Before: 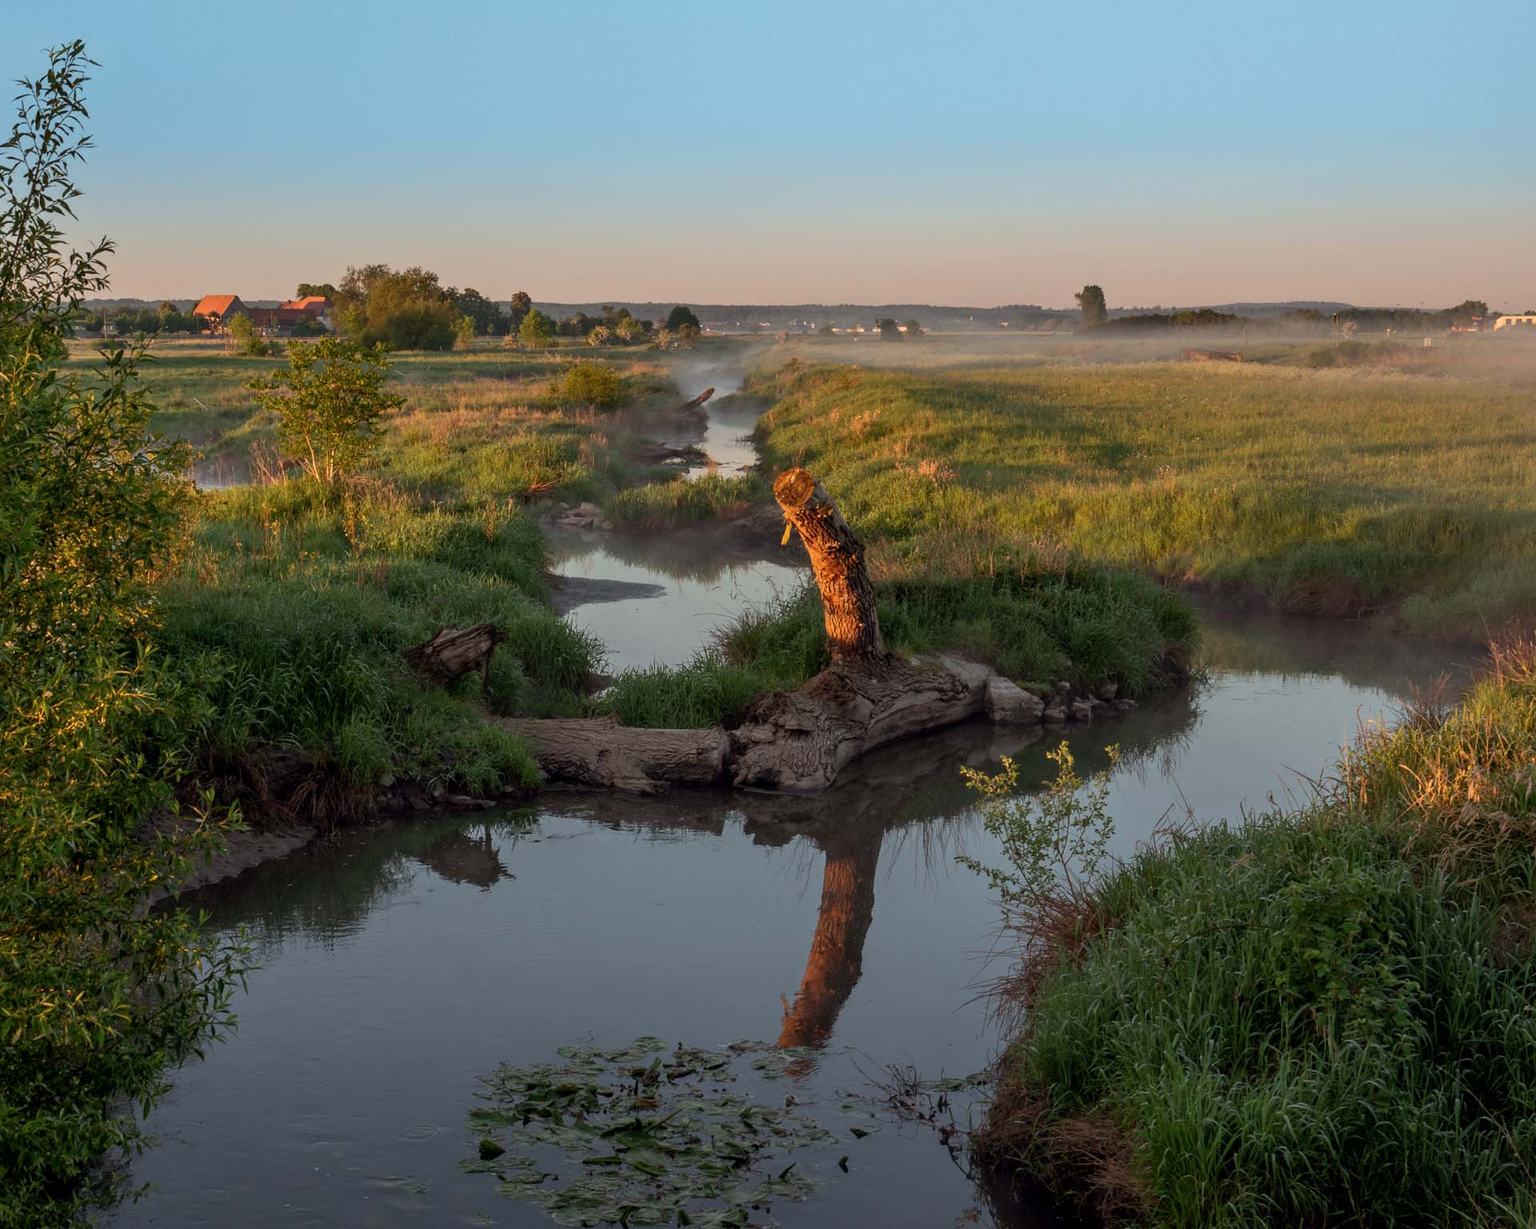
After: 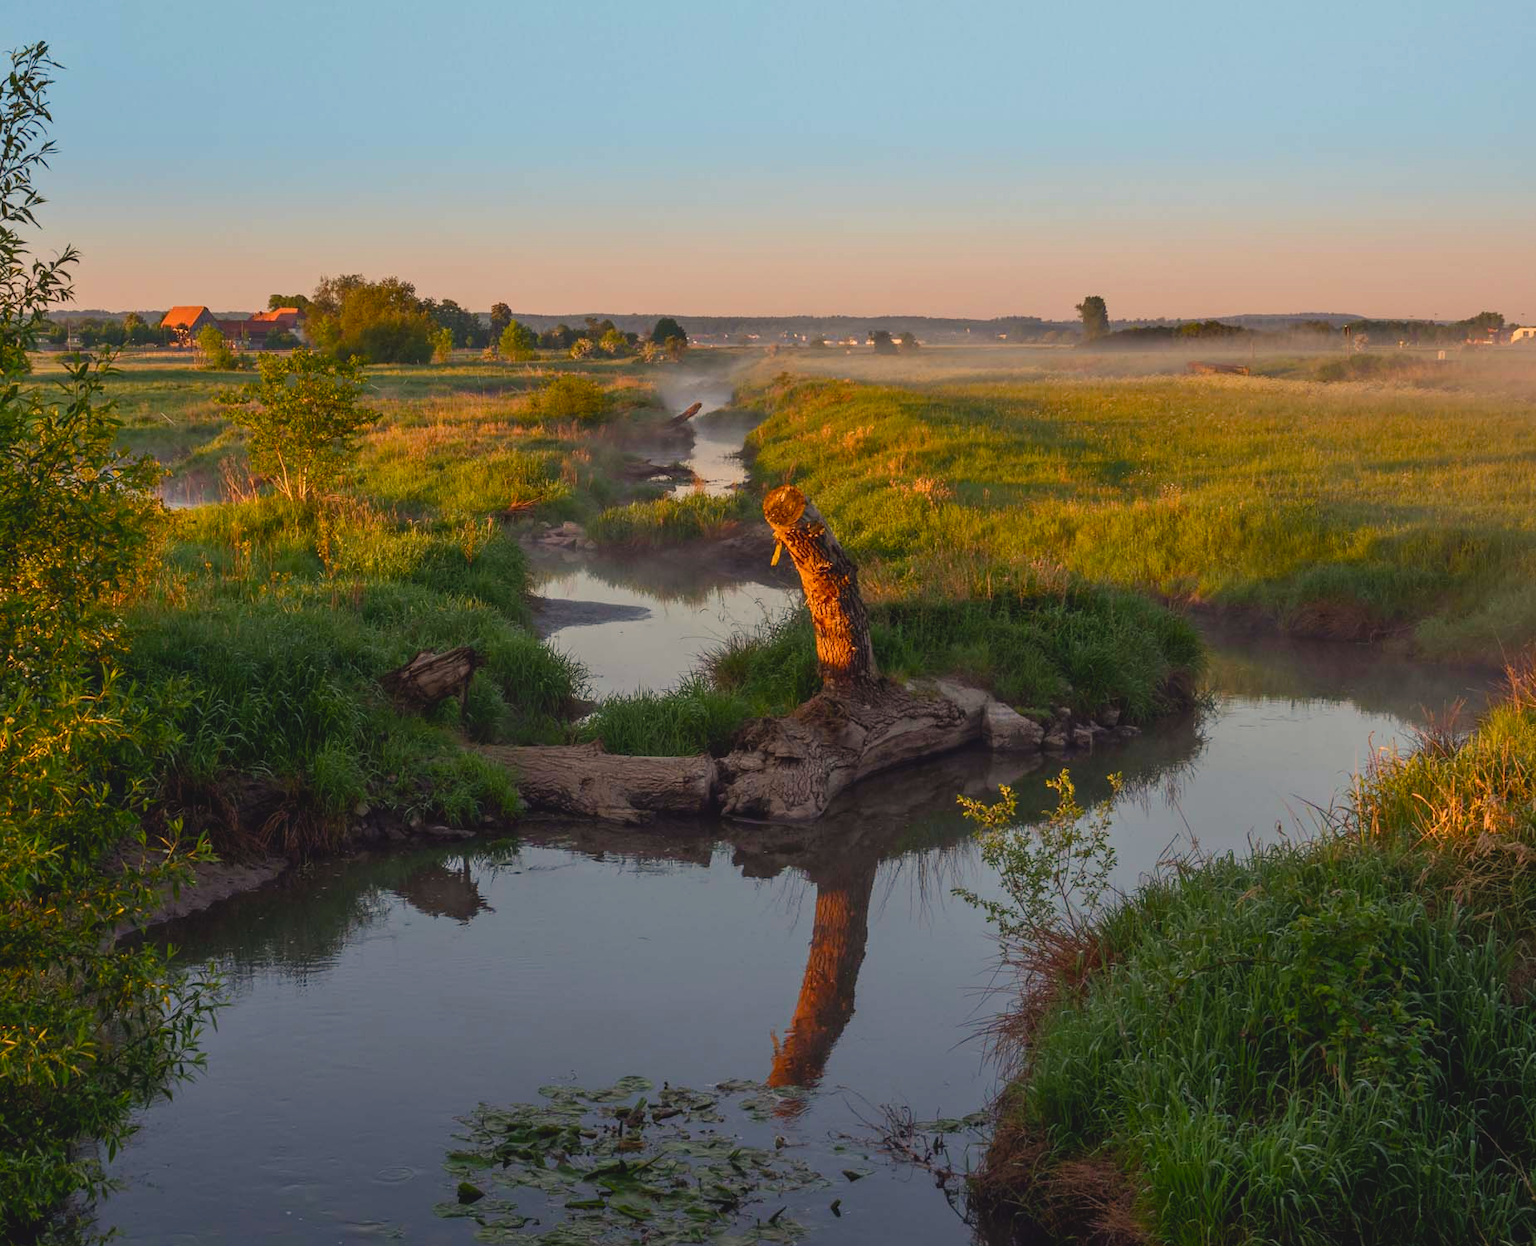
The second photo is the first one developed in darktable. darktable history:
crop and rotate: left 2.536%, right 1.107%, bottom 2.246%
color balance rgb: shadows lift › chroma 2%, shadows lift › hue 247.2°, power › chroma 0.3%, power › hue 25.2°, highlights gain › chroma 3%, highlights gain › hue 60°, global offset › luminance 0.75%, perceptual saturation grading › global saturation 20%, perceptual saturation grading › highlights -20%, perceptual saturation grading › shadows 30%, global vibrance 20%
